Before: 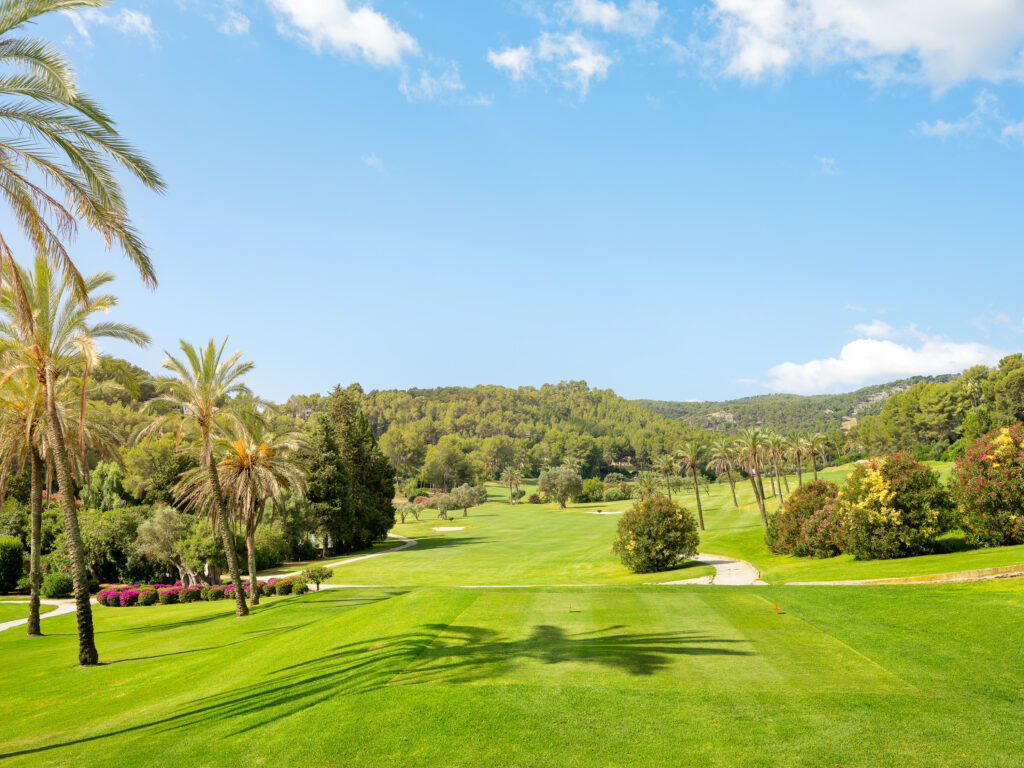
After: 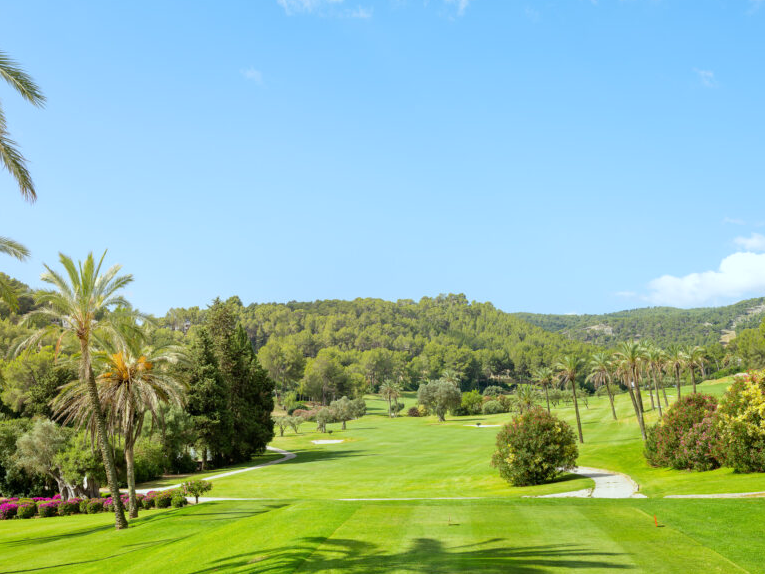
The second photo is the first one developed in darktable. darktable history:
crop and rotate: left 11.831%, top 11.346%, right 13.429%, bottom 13.899%
white balance: red 0.925, blue 1.046
